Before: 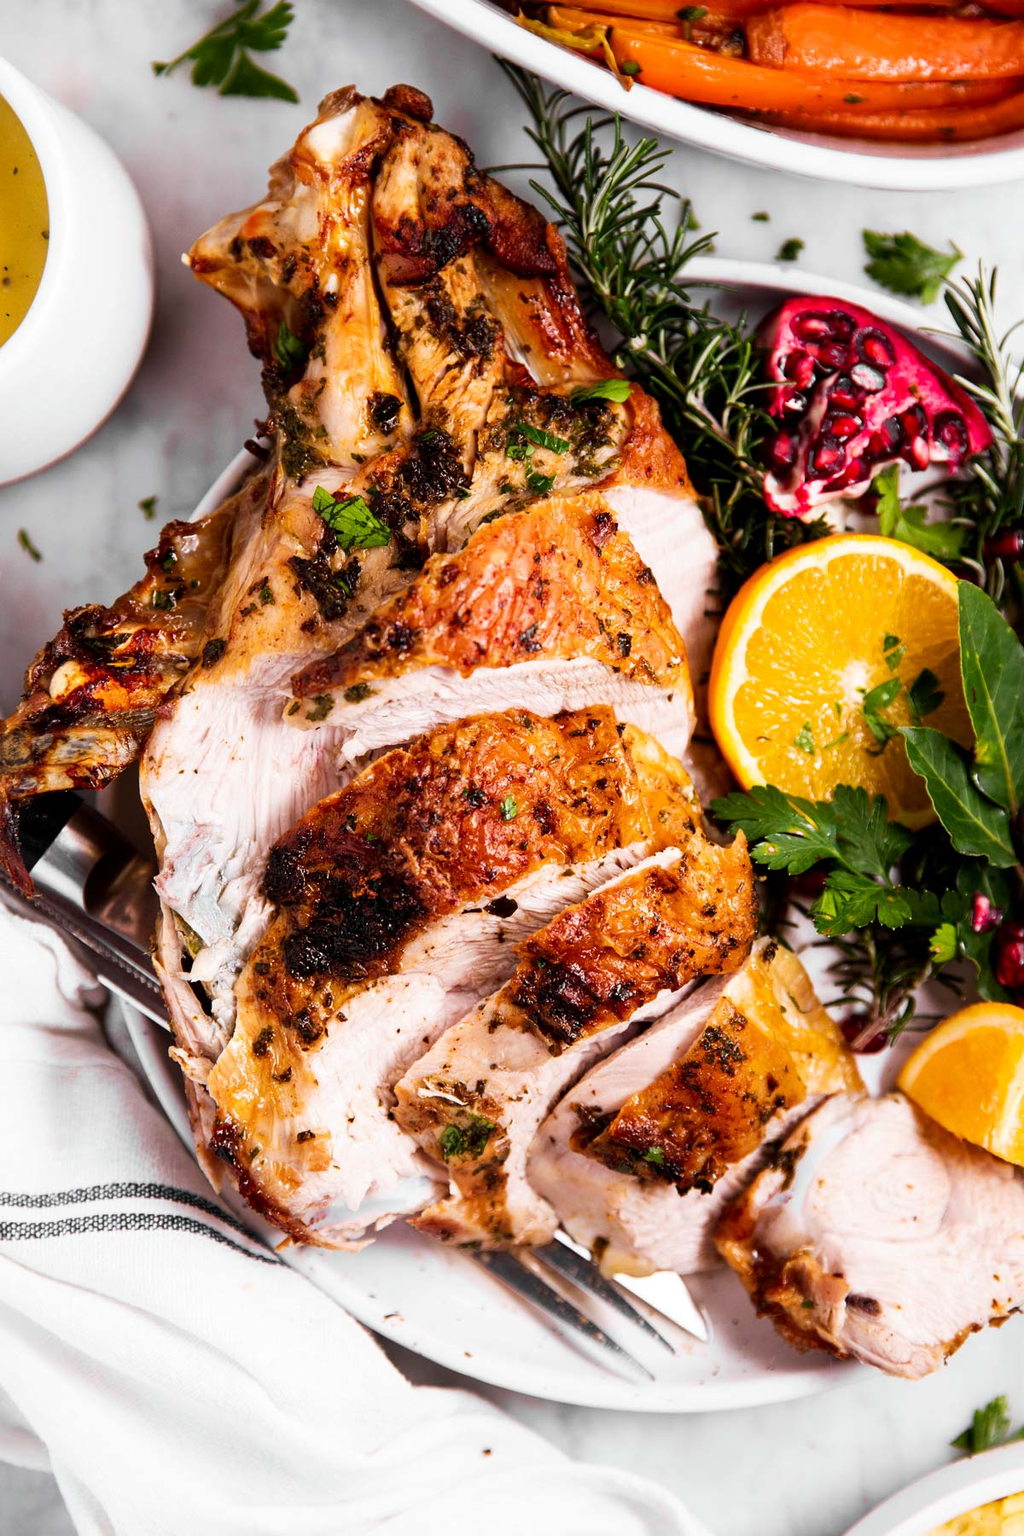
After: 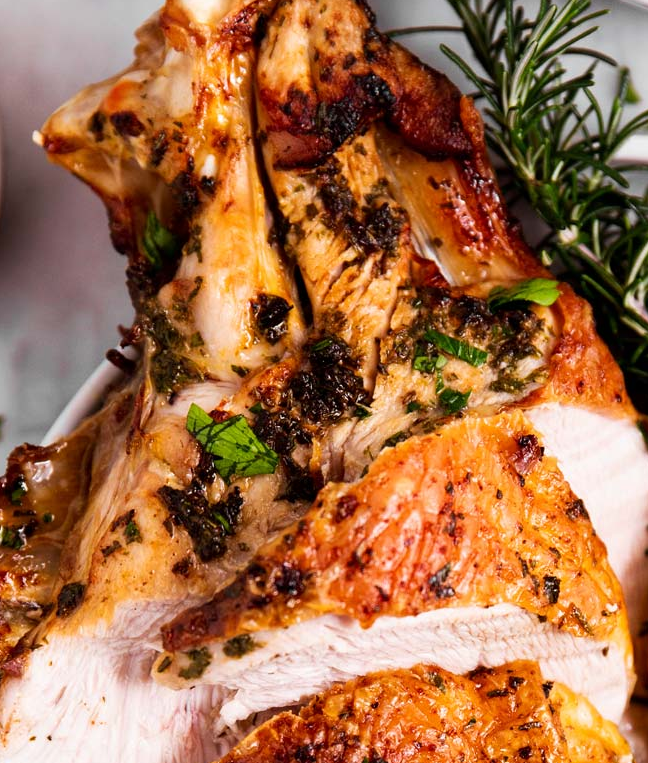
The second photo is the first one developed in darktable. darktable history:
crop: left 15.032%, top 9.237%, right 30.927%, bottom 48.342%
